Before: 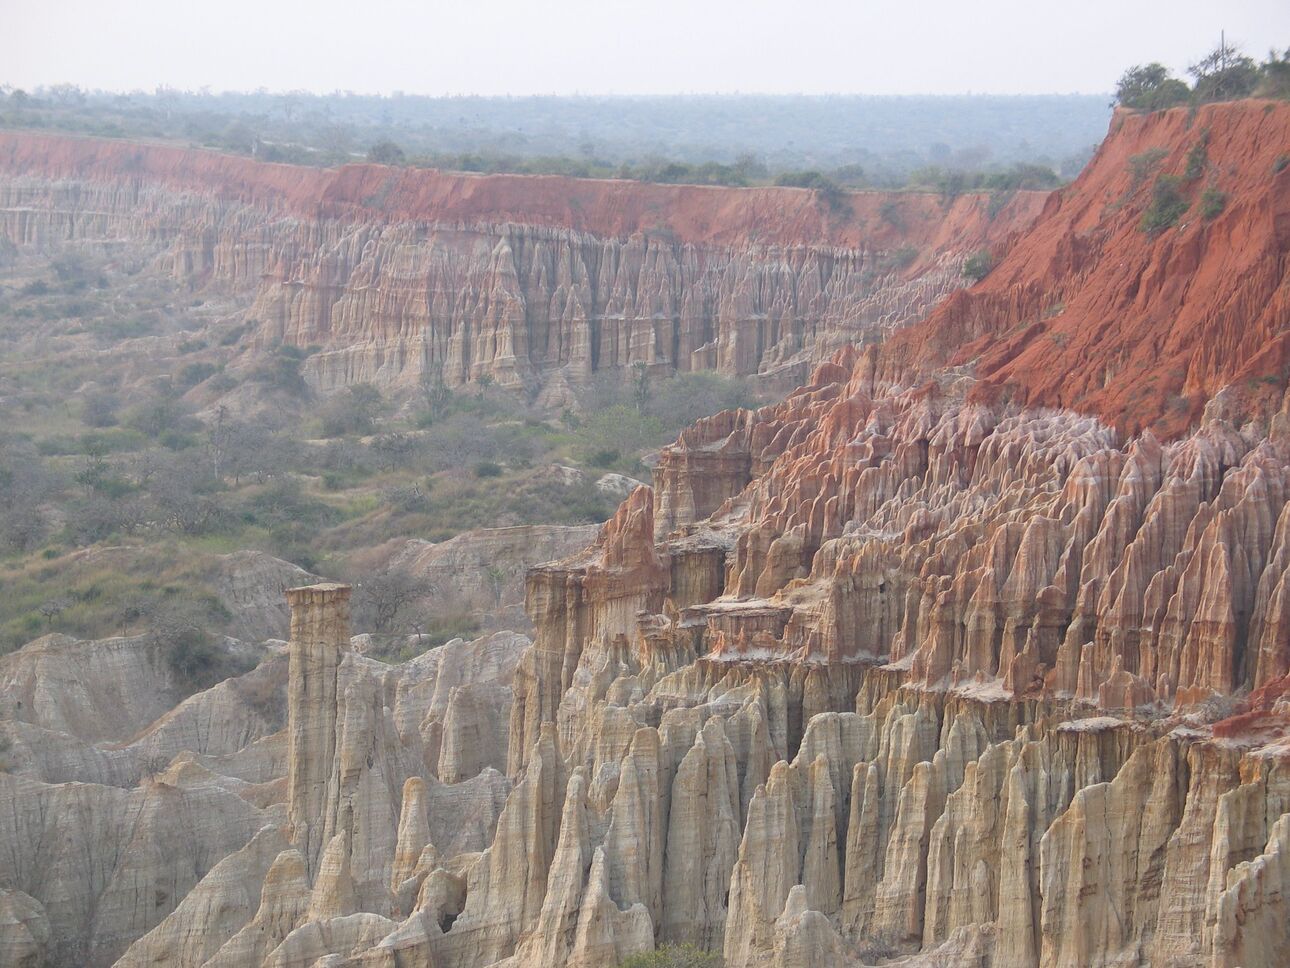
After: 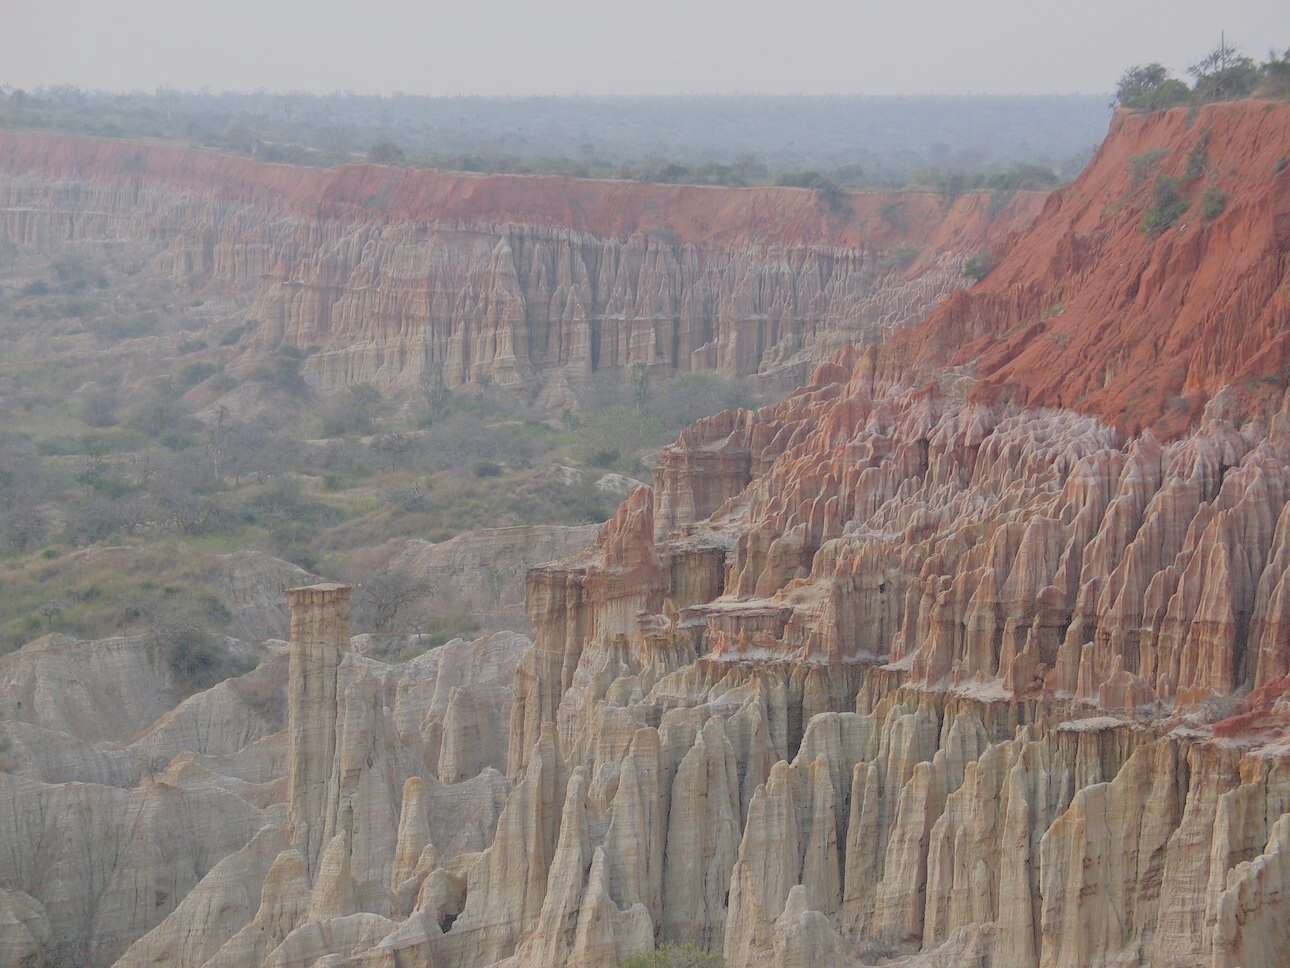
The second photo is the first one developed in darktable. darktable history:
white balance: red 1, blue 1
filmic rgb: black relative exposure -6.59 EV, white relative exposure 4.71 EV, hardness 3.13, contrast 0.805
